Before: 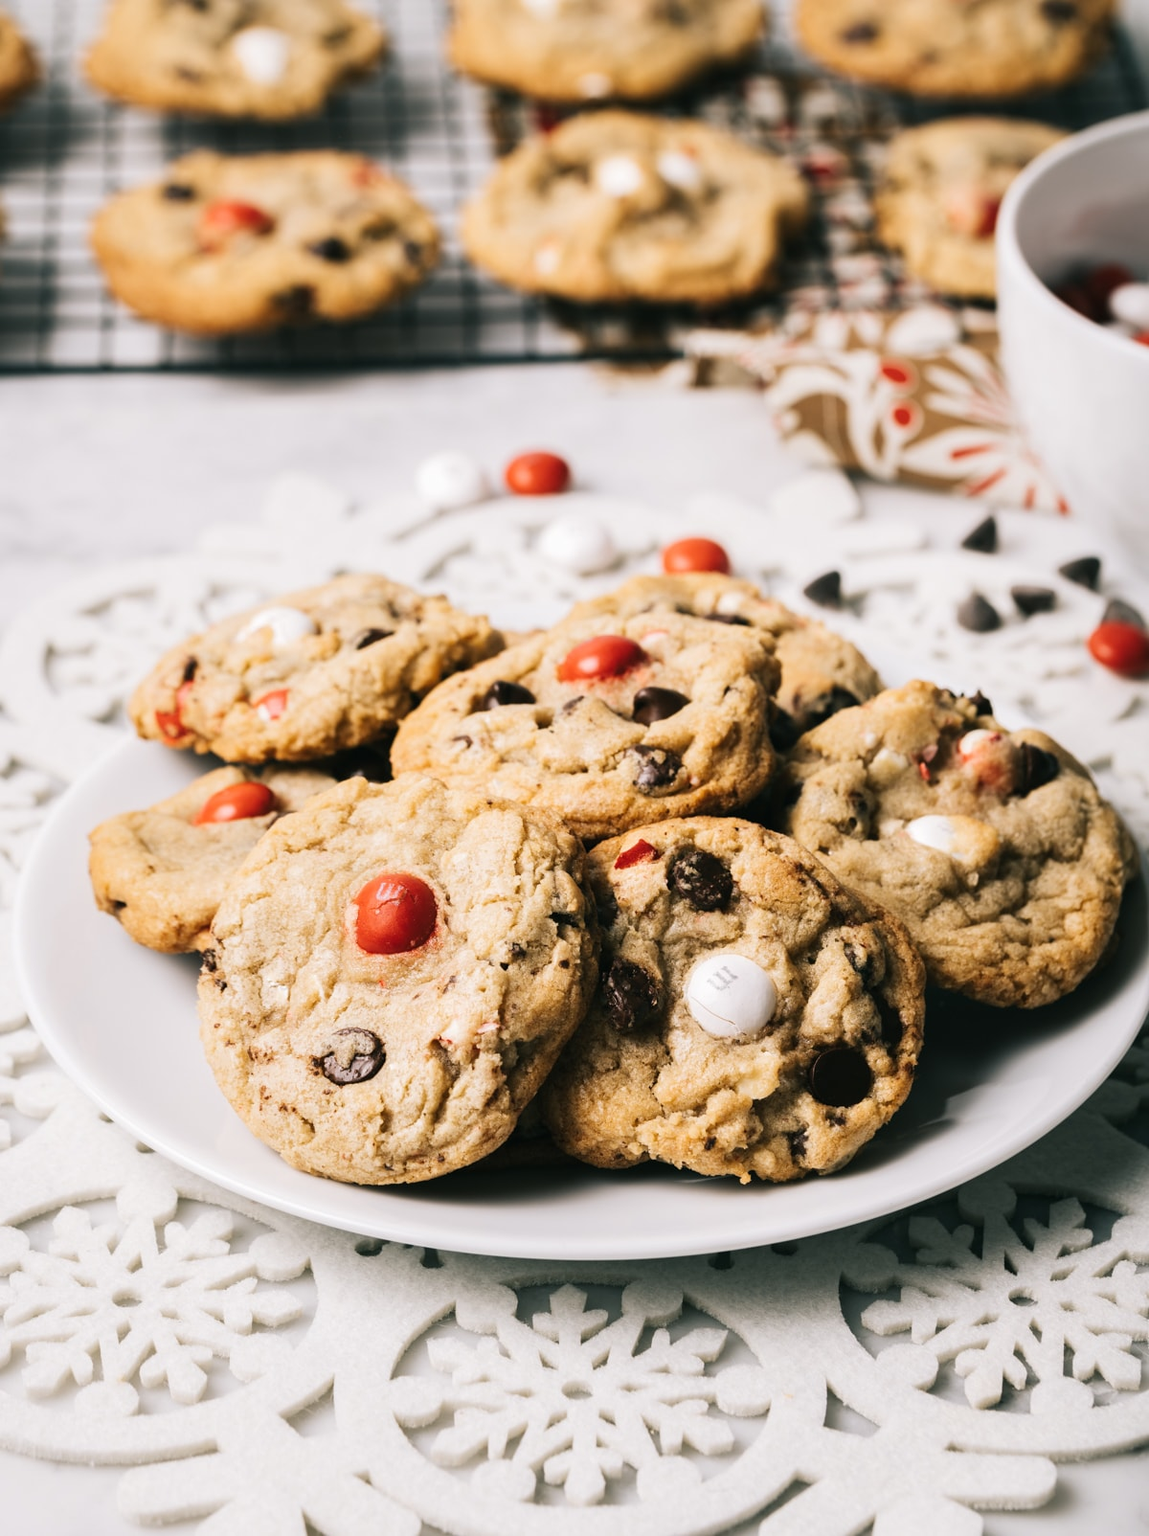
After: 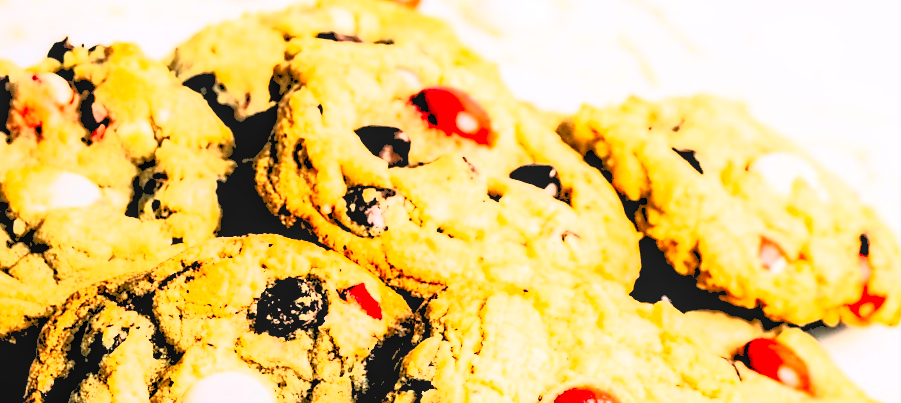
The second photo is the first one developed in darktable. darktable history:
crop and rotate: angle 16.12°, top 30.835%, bottom 35.653%
sharpen: on, module defaults
contrast brightness saturation: contrast 1, brightness 1, saturation 1
local contrast: on, module defaults
rgb levels: levels [[0.027, 0.429, 0.996], [0, 0.5, 1], [0, 0.5, 1]]
